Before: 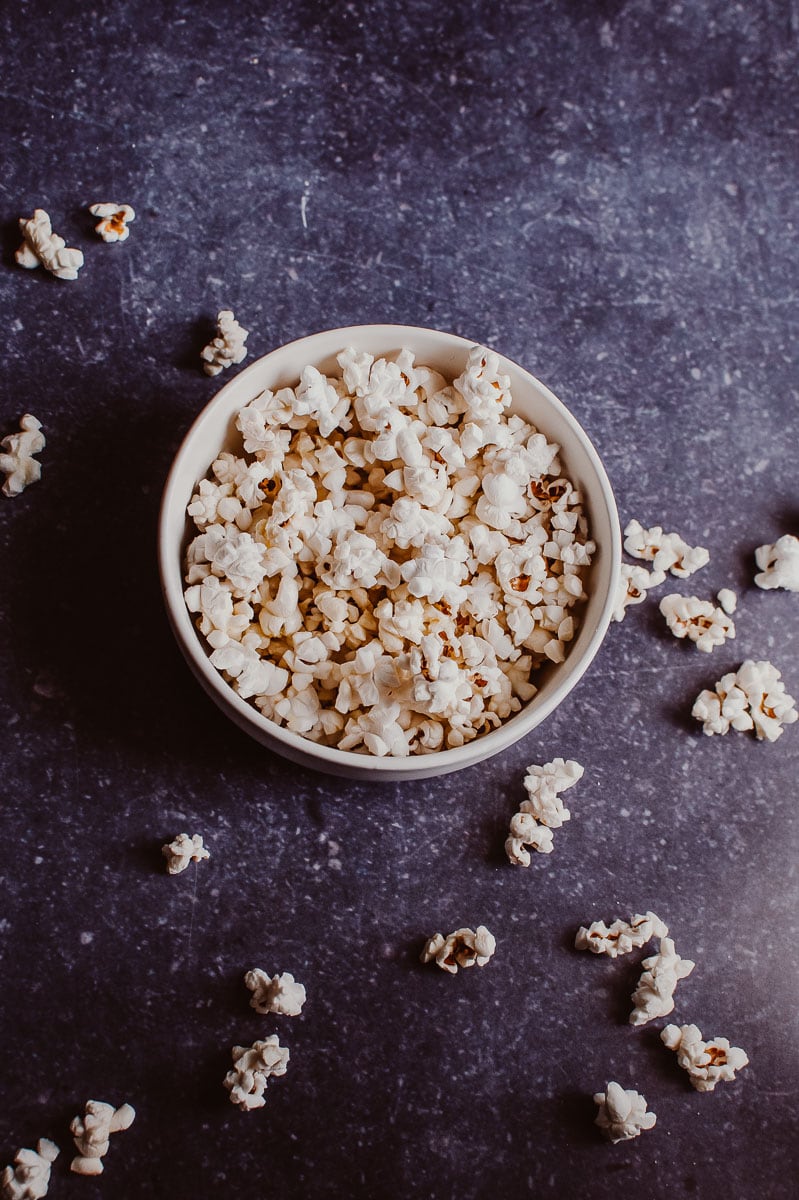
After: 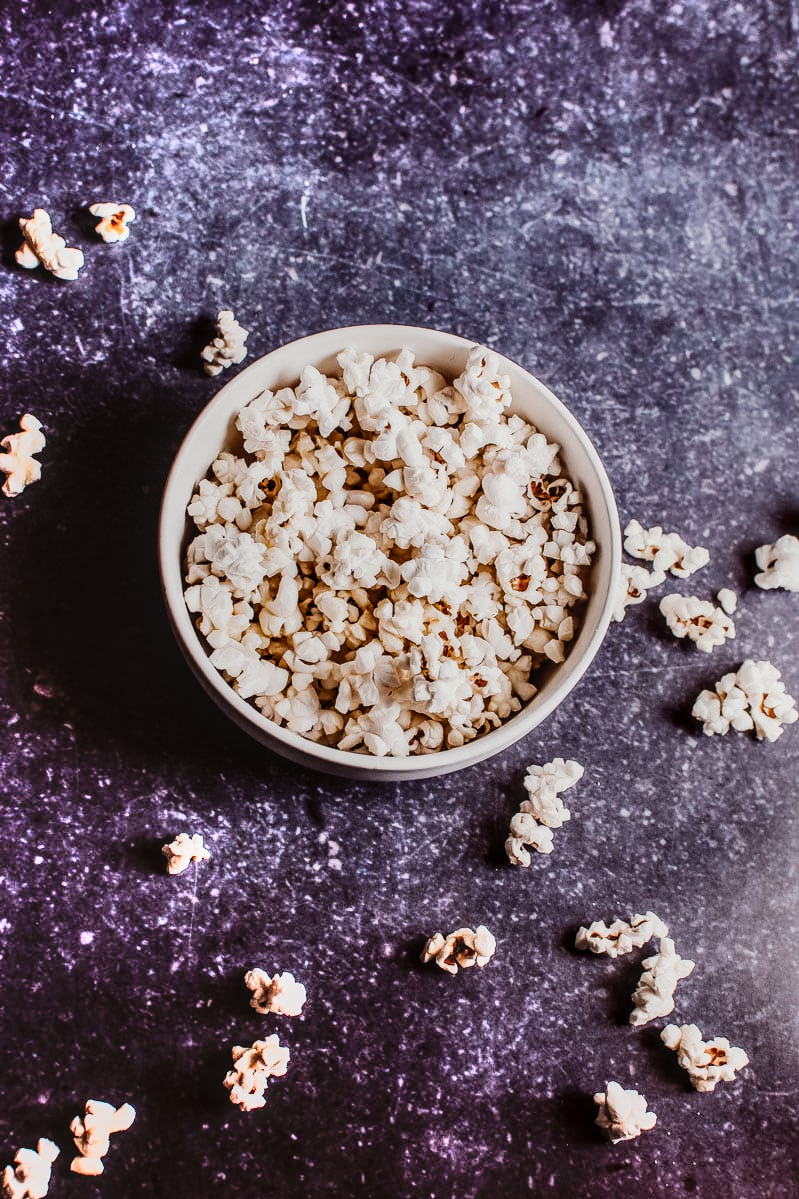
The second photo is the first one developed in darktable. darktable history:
crop: bottom 0.054%
filmic rgb: black relative exposure -7.65 EV, white relative exposure 4.56 EV, hardness 3.61, contrast 1.056, contrast in shadows safe
shadows and highlights: shadows 75.19, highlights -23.75, soften with gaussian
local contrast: highlights 57%, shadows 53%, detail 130%, midtone range 0.455
contrast brightness saturation: contrast 0.237, brightness 0.087
